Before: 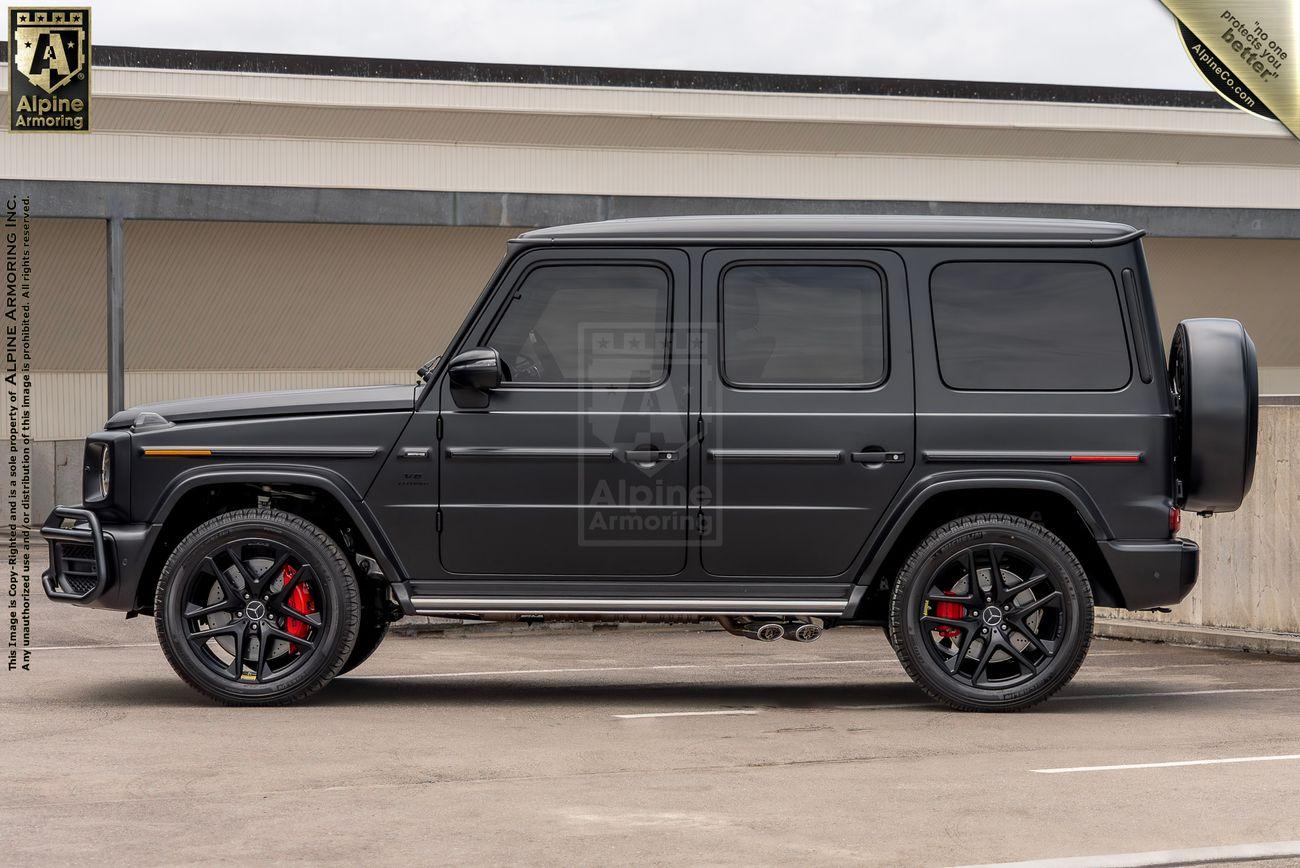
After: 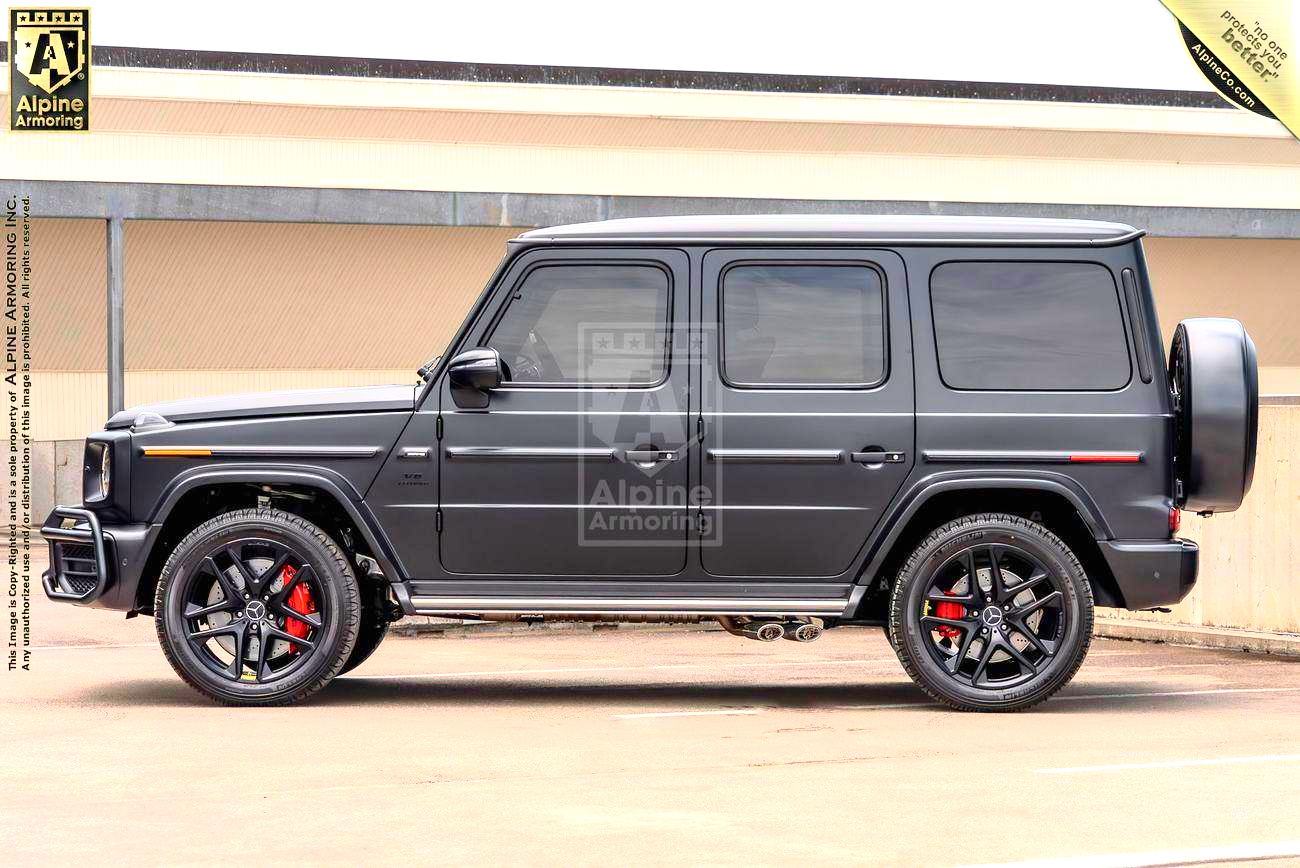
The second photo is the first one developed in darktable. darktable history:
exposure: black level correction 0, exposure 1.2 EV, compensate exposure bias true, compensate highlight preservation false
tone curve: curves: ch0 [(0, 0) (0.091, 0.077) (0.389, 0.458) (0.745, 0.82) (0.844, 0.908) (0.909, 0.942) (1, 0.973)]; ch1 [(0, 0) (0.437, 0.404) (0.5, 0.5) (0.529, 0.55) (0.58, 0.6) (0.616, 0.649) (1, 1)]; ch2 [(0, 0) (0.442, 0.415) (0.5, 0.5) (0.535, 0.557) (0.585, 0.62) (1, 1)], color space Lab, independent channels, preserve colors none
